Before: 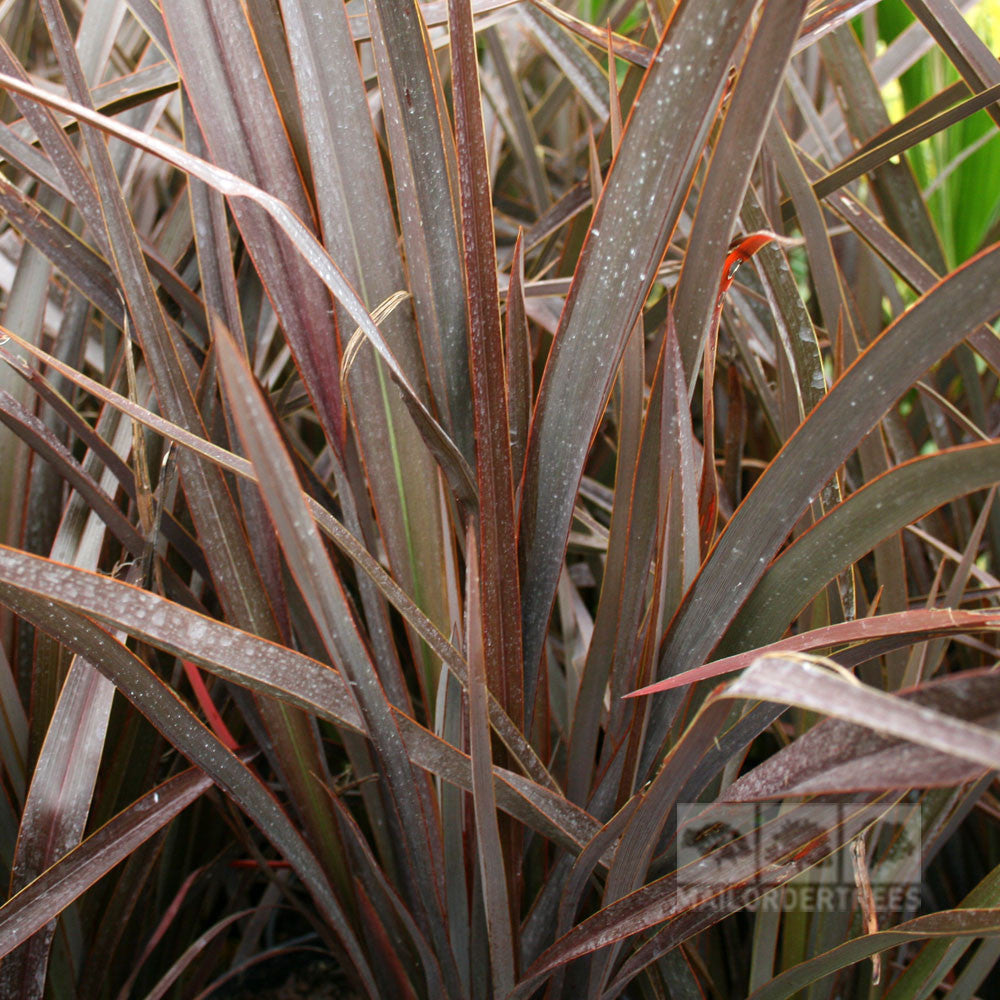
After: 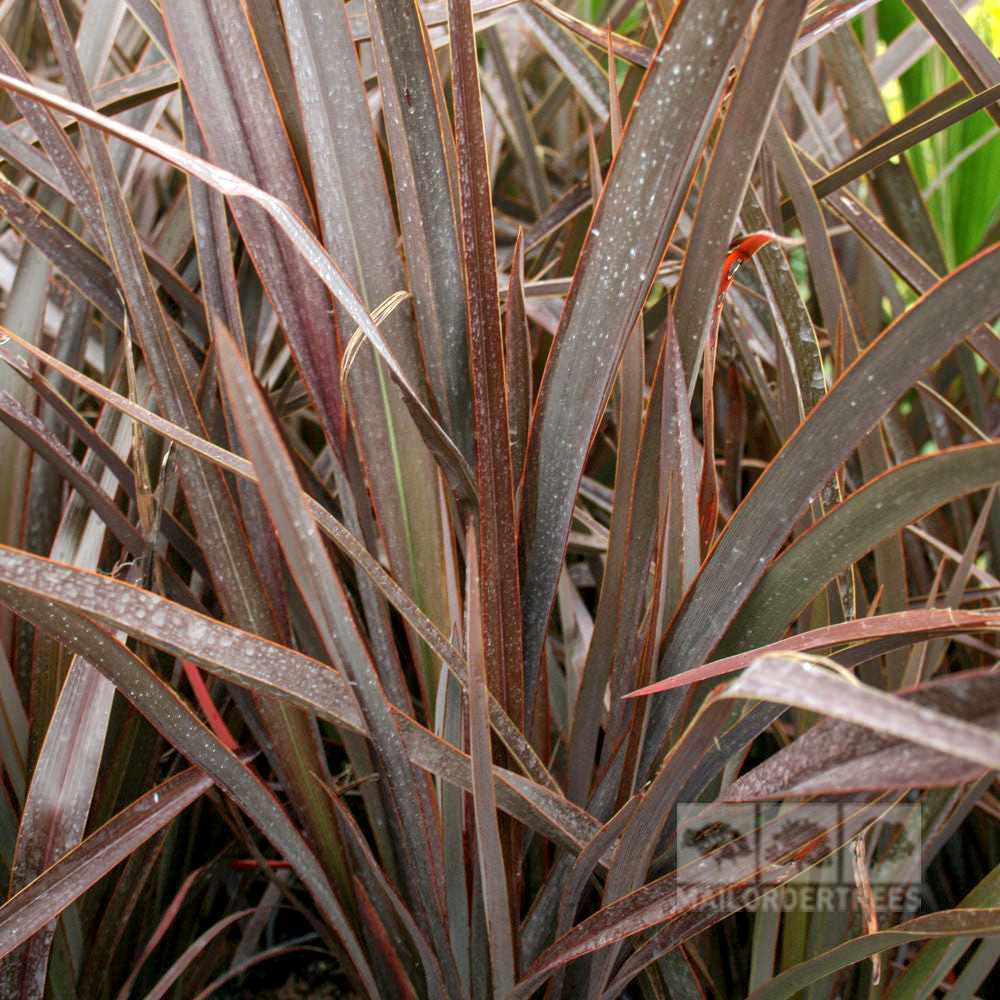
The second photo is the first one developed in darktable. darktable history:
base curve: preserve colors none
local contrast: detail 130%
shadows and highlights: on, module defaults
